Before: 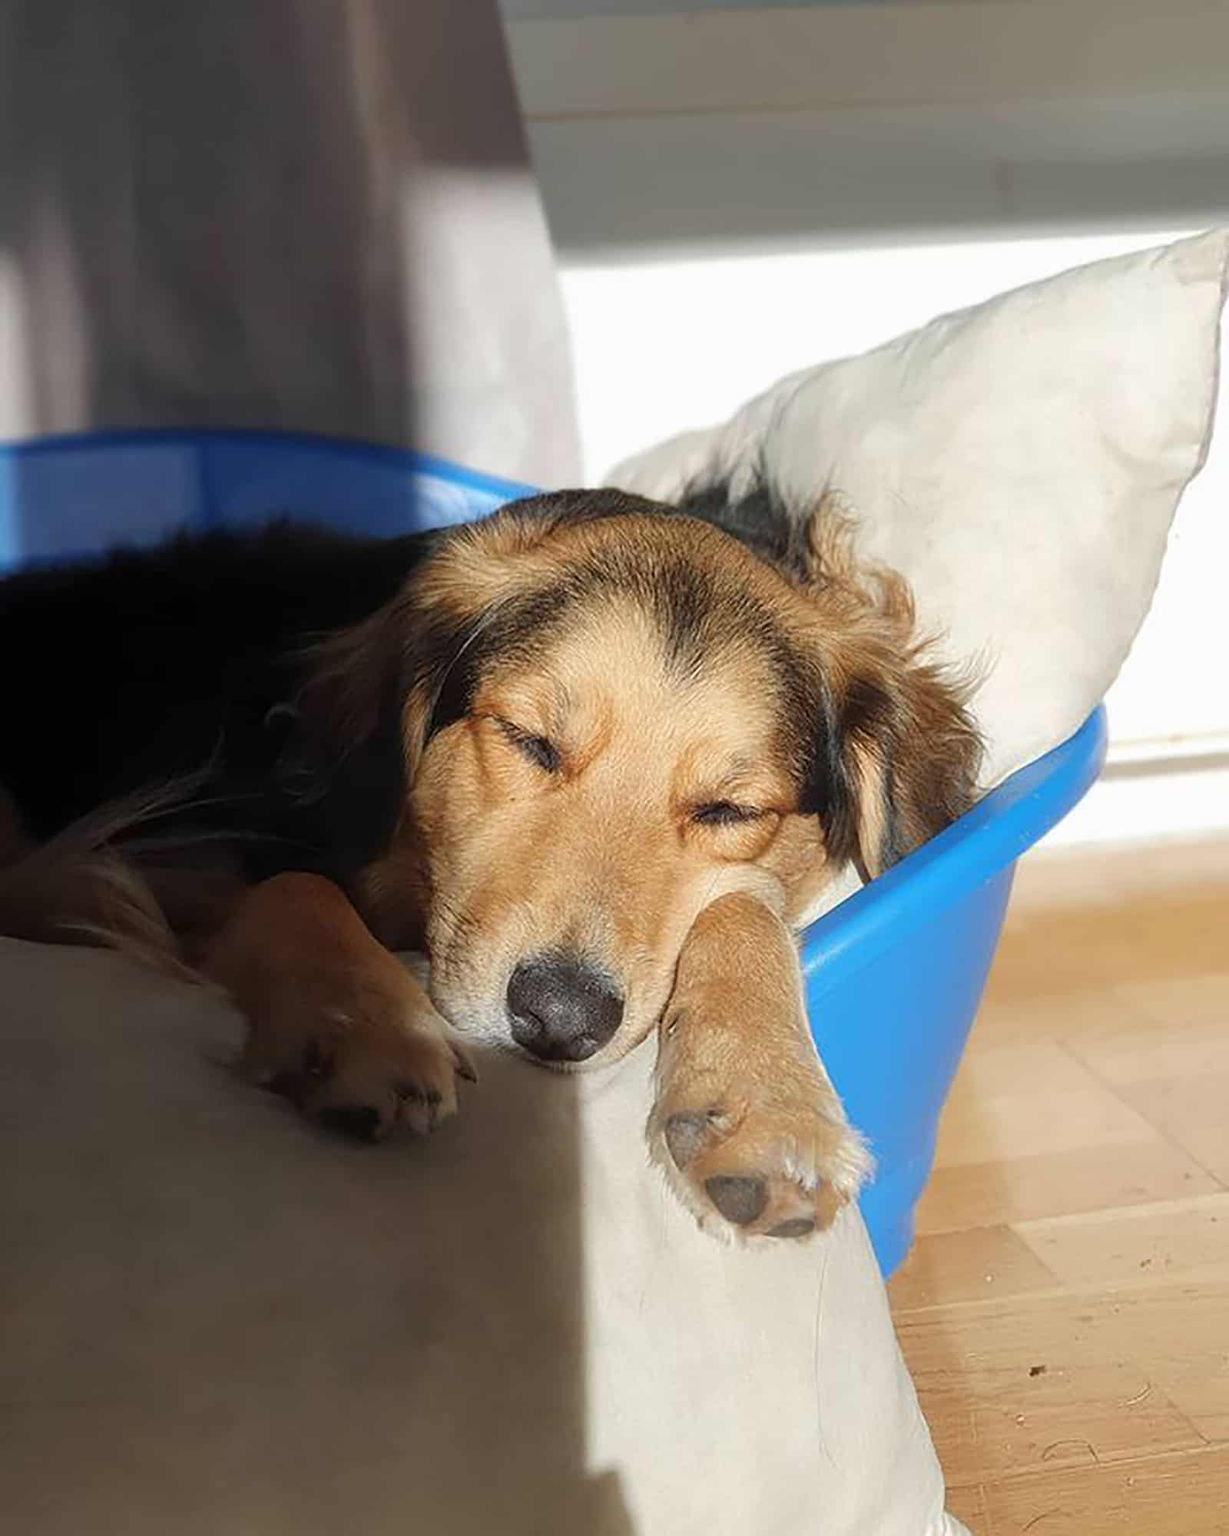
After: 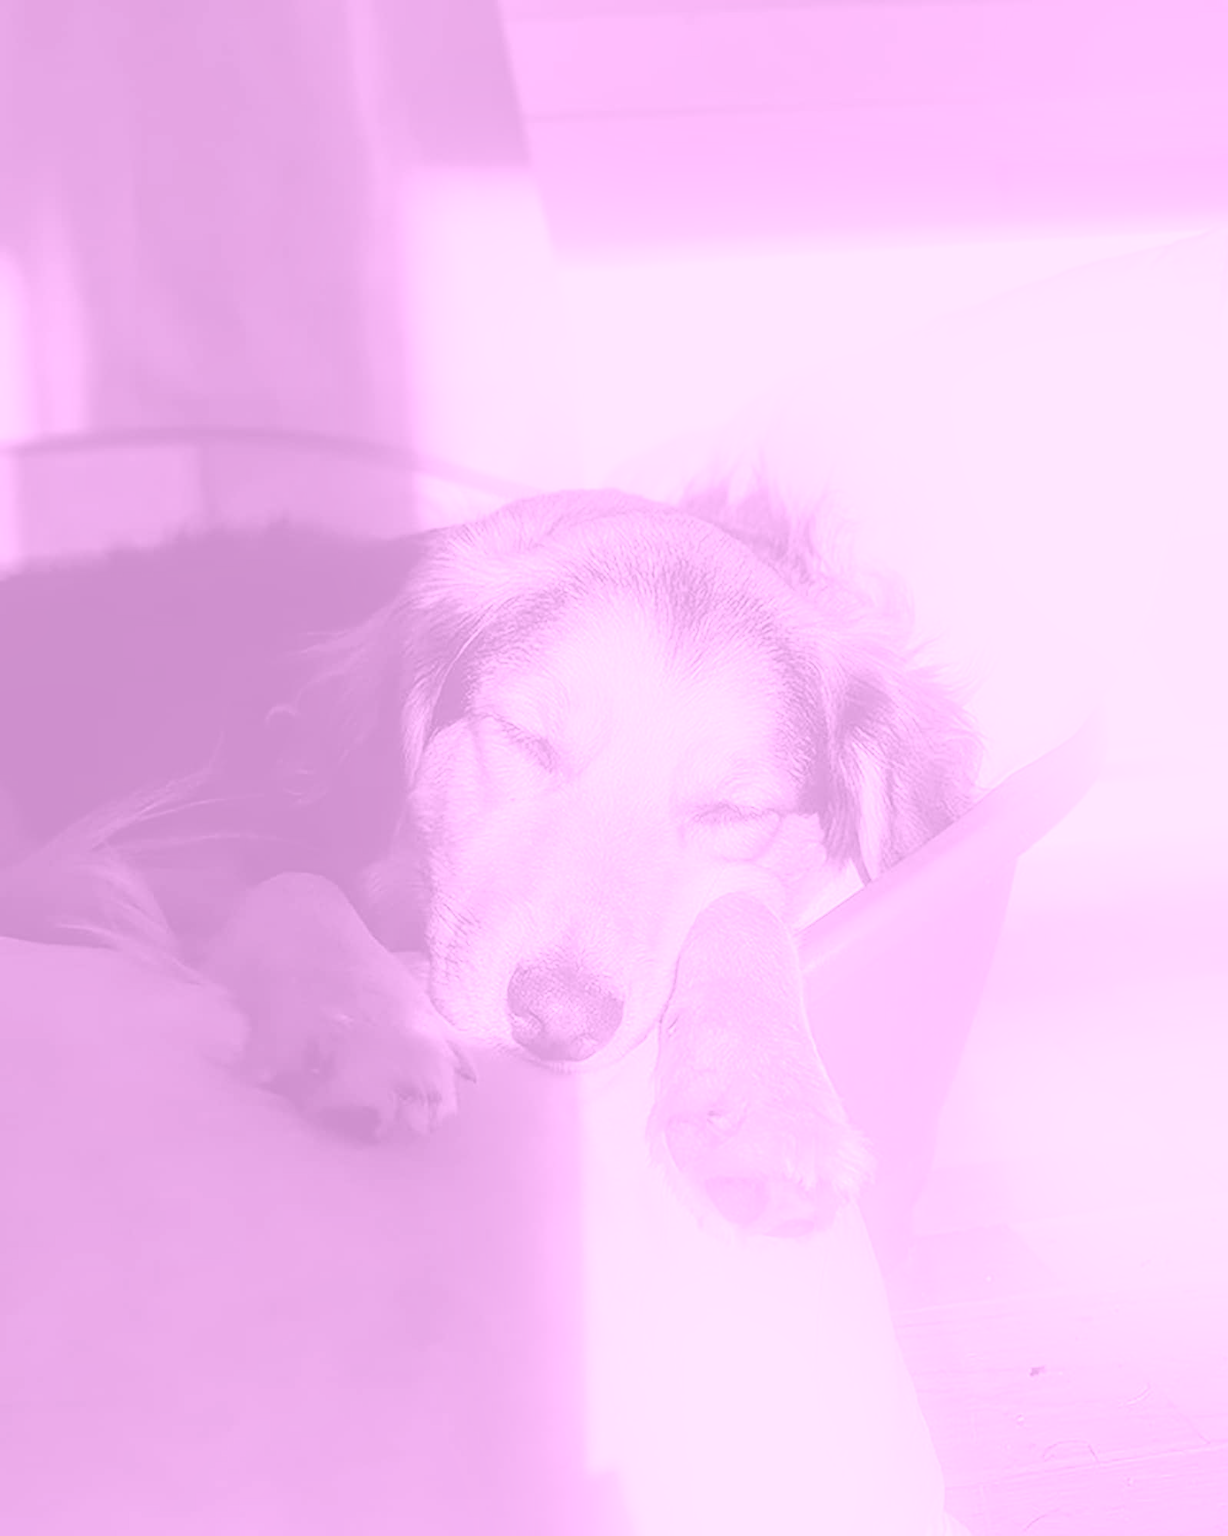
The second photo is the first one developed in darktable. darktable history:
bloom: threshold 82.5%, strength 16.25%
local contrast: detail 130%
exposure: black level correction 0.002, compensate highlight preservation false
color zones: curves: ch1 [(0, -0.394) (0.143, -0.394) (0.286, -0.394) (0.429, -0.392) (0.571, -0.391) (0.714, -0.391) (0.857, -0.391) (1, -0.394)]
white balance: red 1, blue 1
colorize: hue 331.2°, saturation 75%, source mix 30.28%, lightness 70.52%, version 1
